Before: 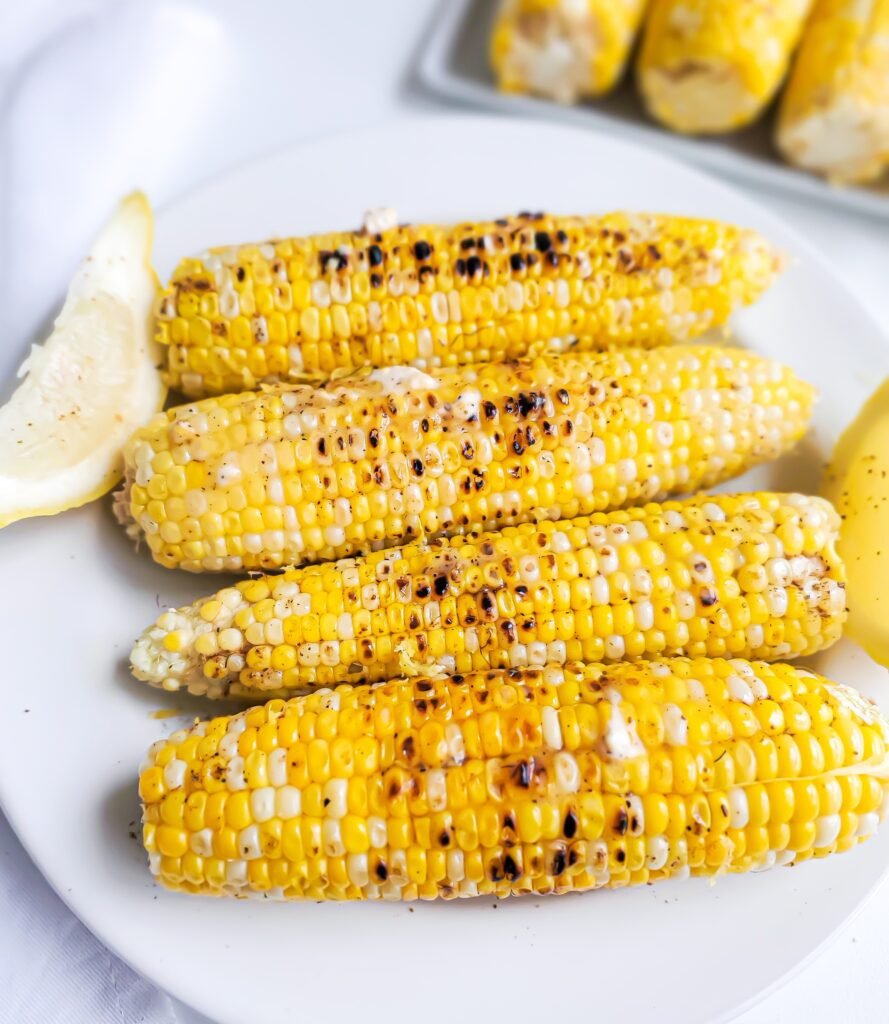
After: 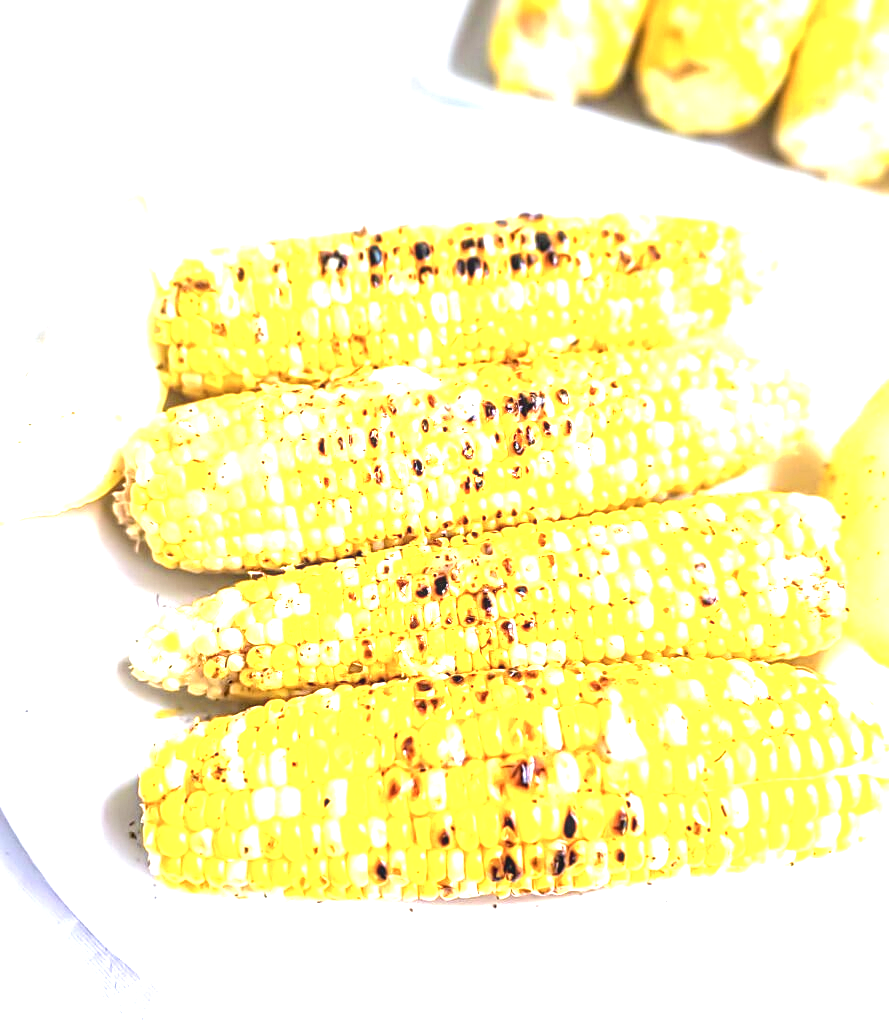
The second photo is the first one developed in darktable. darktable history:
local contrast: on, module defaults
exposure: black level correction 0, exposure 1.675 EV, compensate exposure bias true, compensate highlight preservation false
sharpen: on, module defaults
color balance rgb: linear chroma grading › shadows -3%, linear chroma grading › highlights -4%
tone equalizer: on, module defaults
